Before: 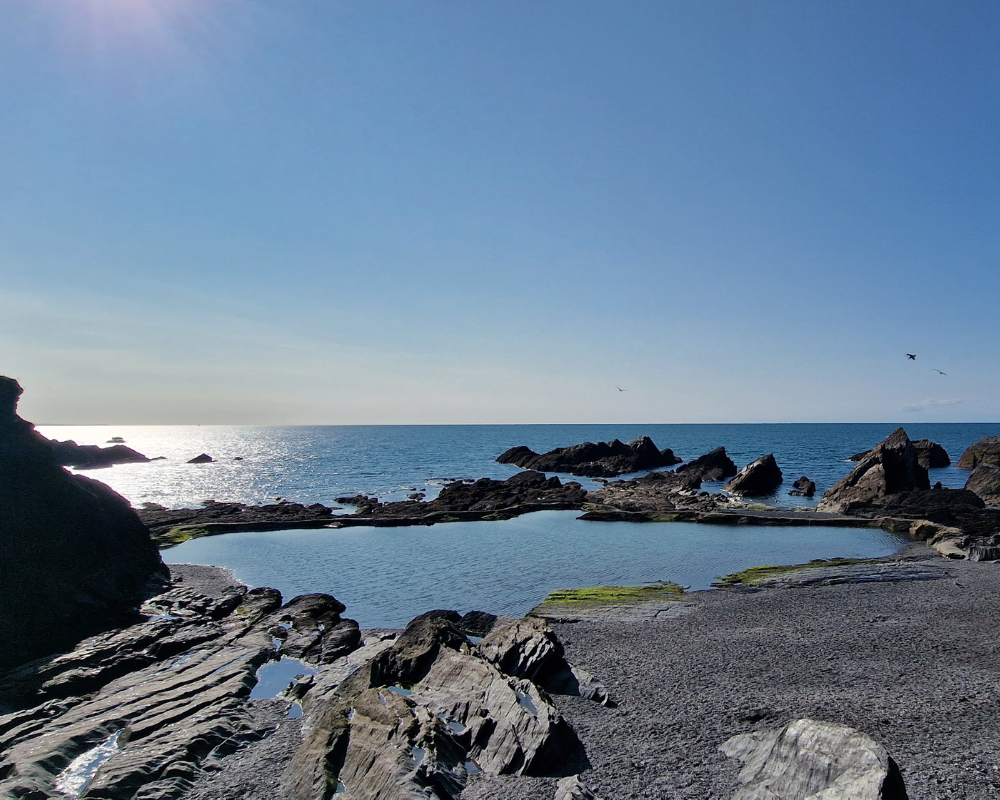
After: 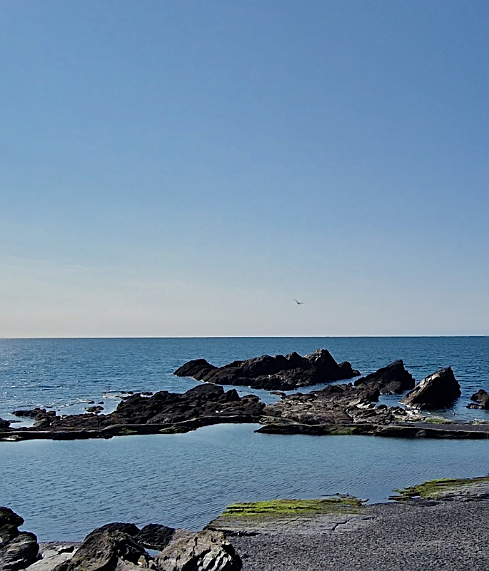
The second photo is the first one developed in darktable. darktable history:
crop: left 32.299%, top 10.979%, right 18.718%, bottom 17.587%
sharpen: on, module defaults
